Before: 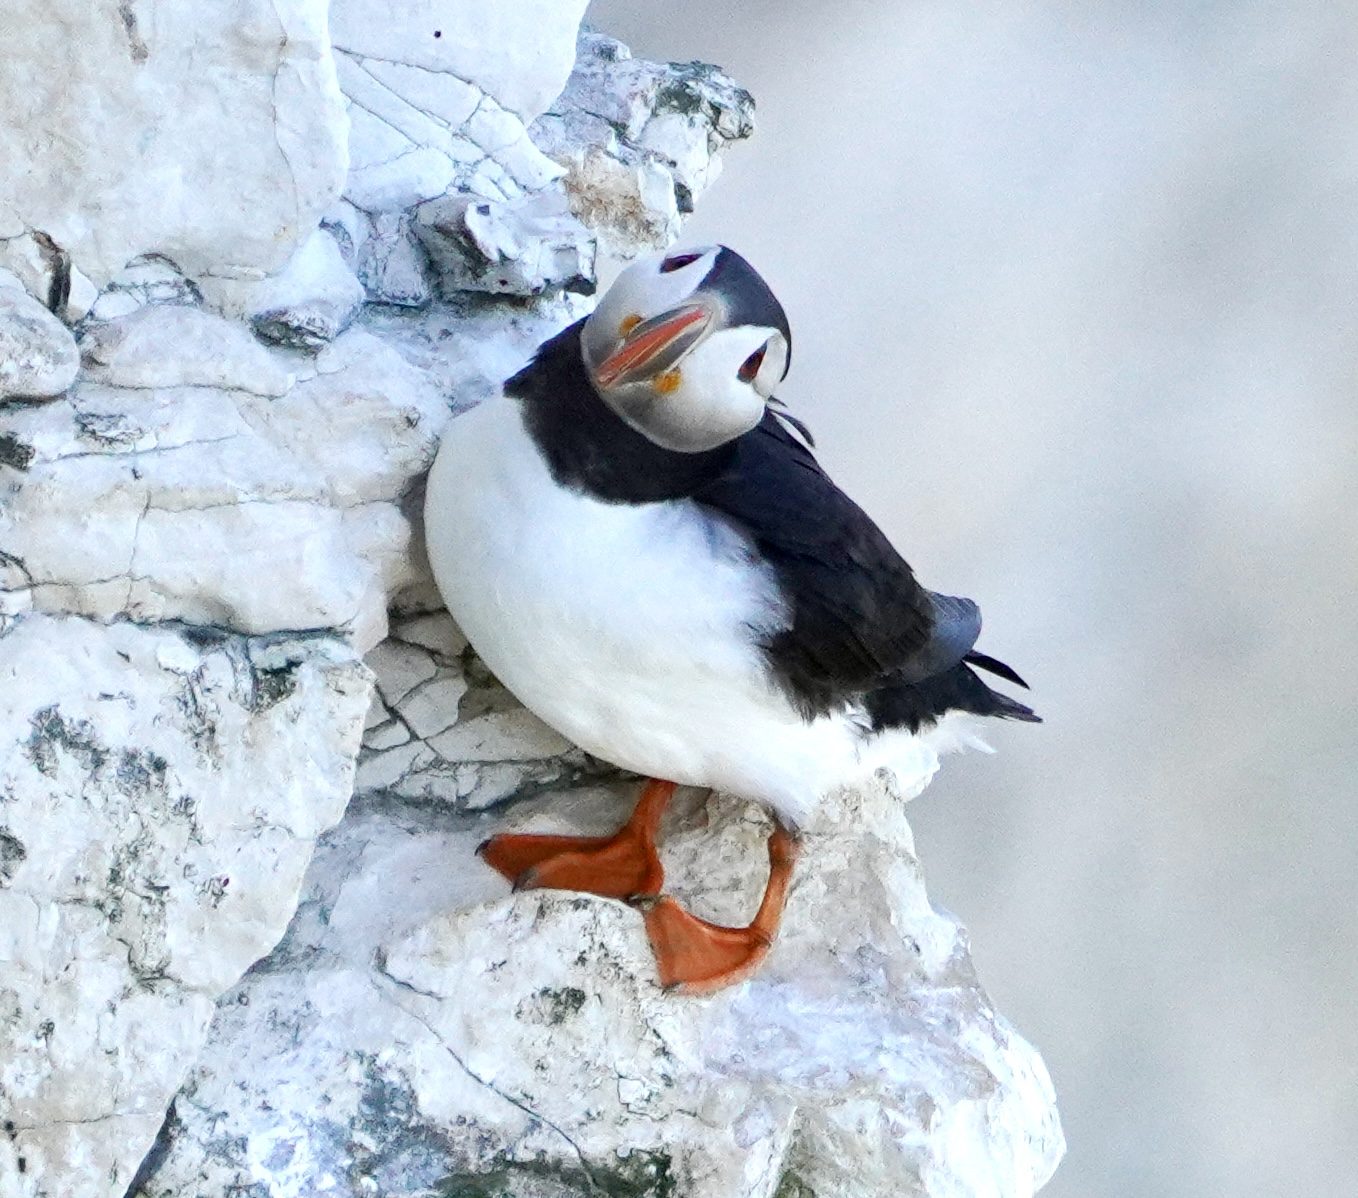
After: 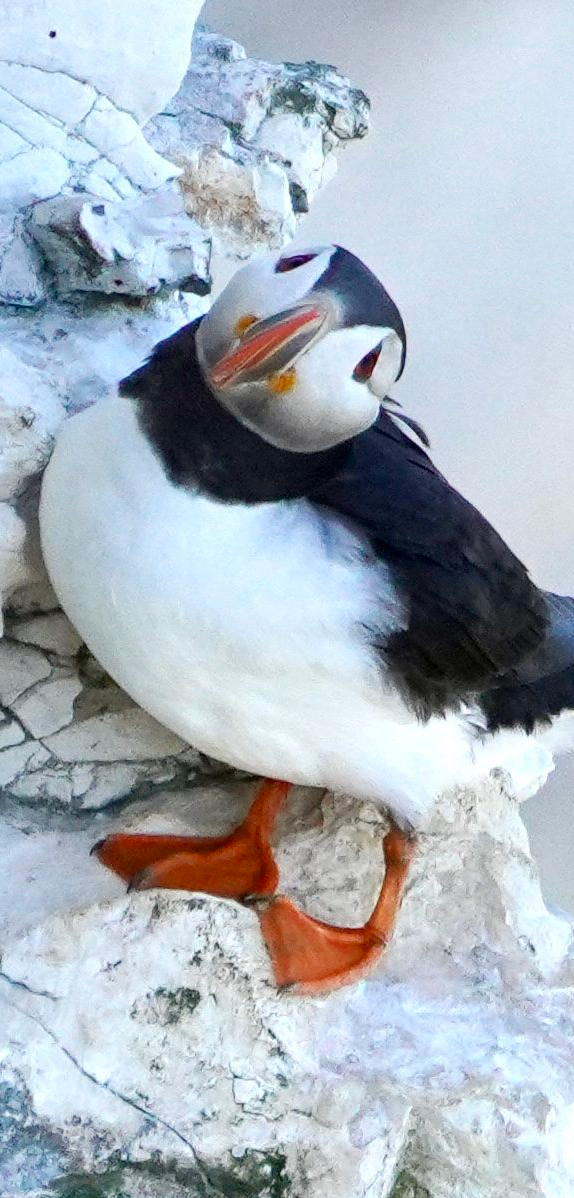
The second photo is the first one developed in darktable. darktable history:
crop: left 28.369%, right 29.355%
